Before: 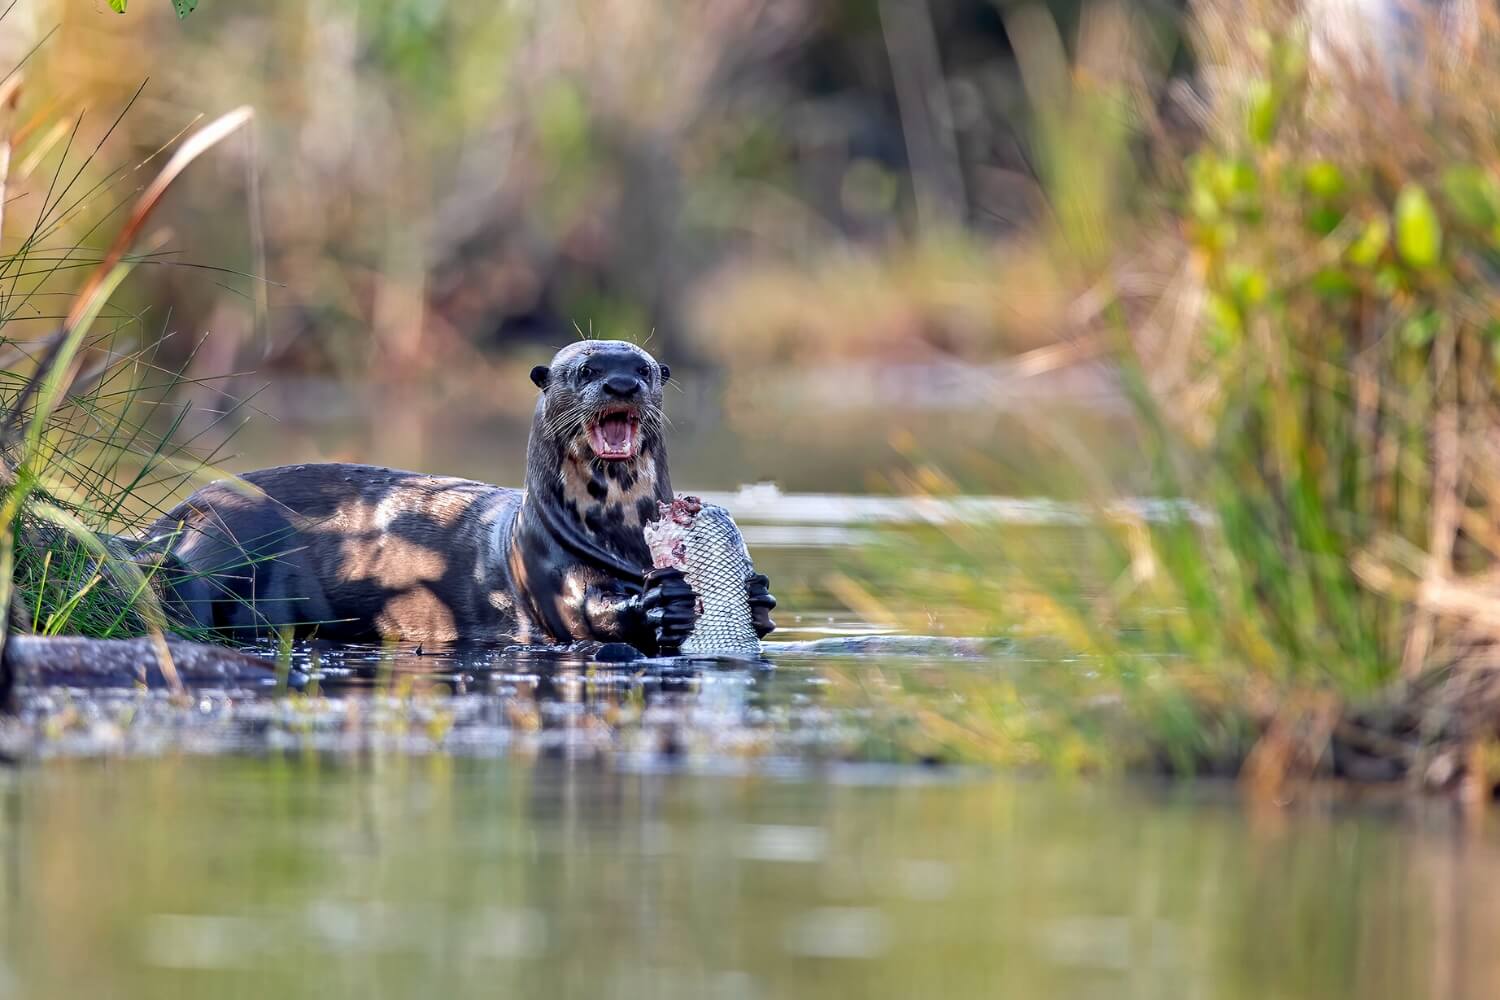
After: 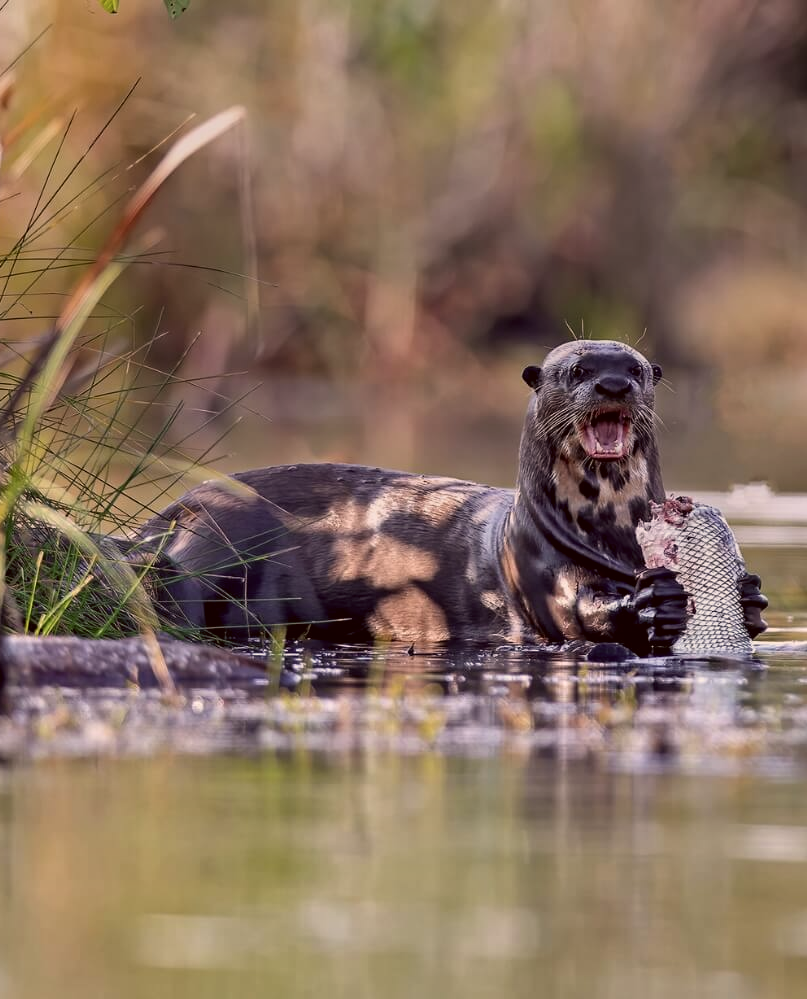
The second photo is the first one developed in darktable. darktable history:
graduated density: rotation -0.352°, offset 57.64
color correction: highlights a* 10.21, highlights b* 9.79, shadows a* 8.61, shadows b* 7.88, saturation 0.8
crop: left 0.587%, right 45.588%, bottom 0.086%
